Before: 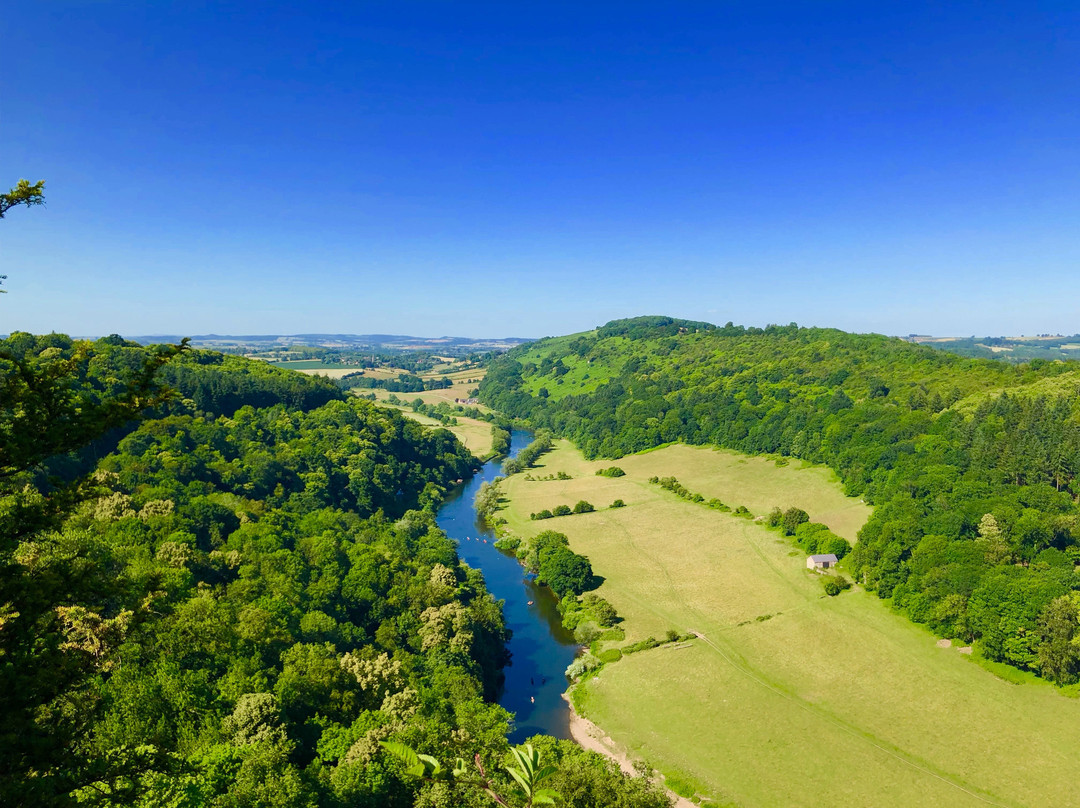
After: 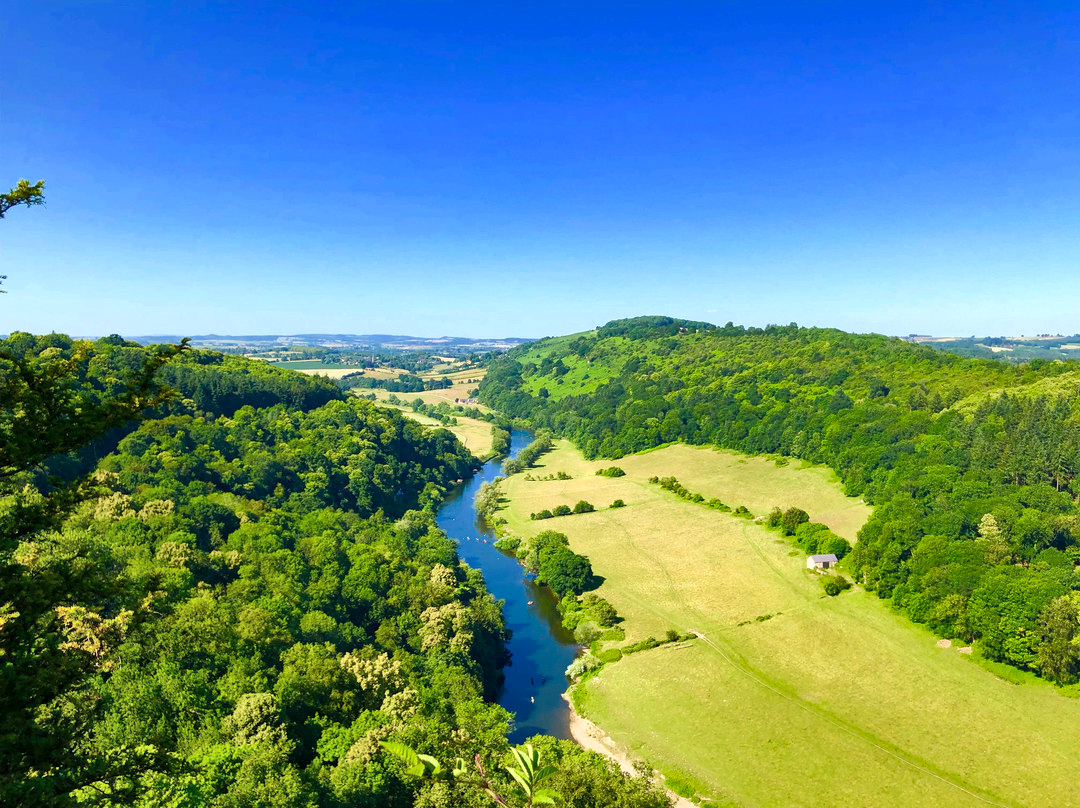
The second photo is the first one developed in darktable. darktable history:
exposure: black level correction 0.001, exposure 0.498 EV, compensate exposure bias true, compensate highlight preservation false
shadows and highlights: shadows 53.07, highlights color adjustment 73.56%, soften with gaussian
